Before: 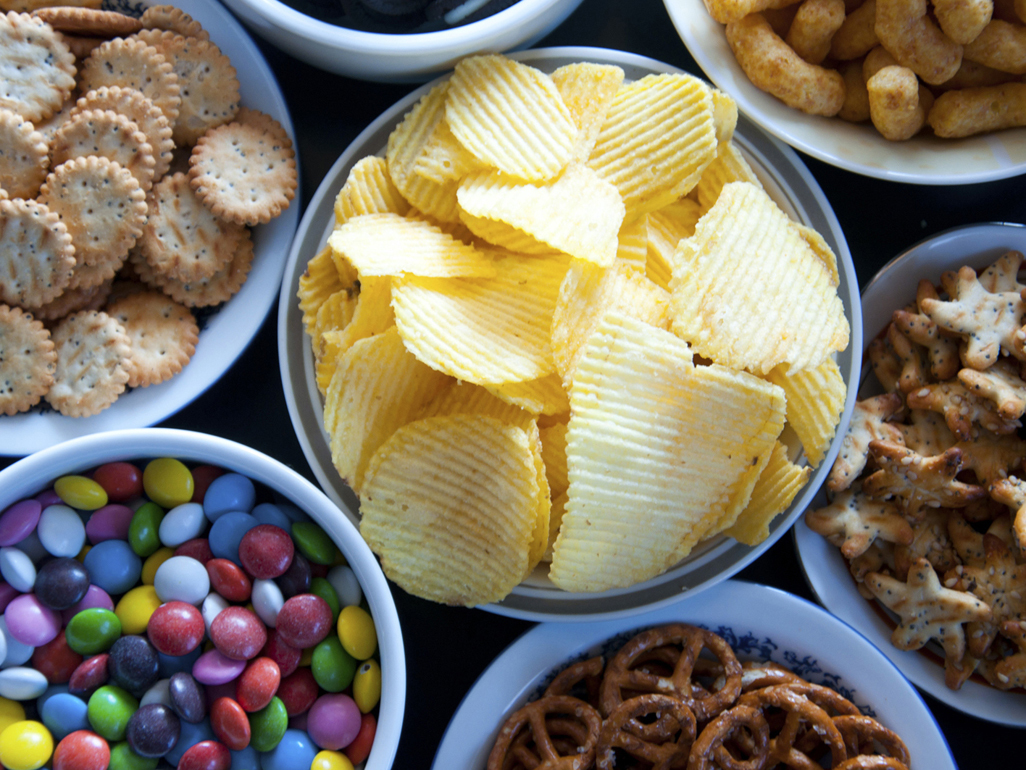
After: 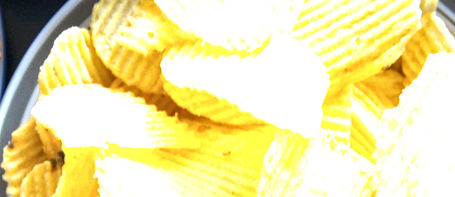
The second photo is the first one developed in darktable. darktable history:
exposure: black level correction 0, exposure 1.099 EV, compensate highlight preservation false
crop: left 28.922%, top 16.8%, right 26.639%, bottom 57.607%
local contrast: highlights 24%, detail 150%
